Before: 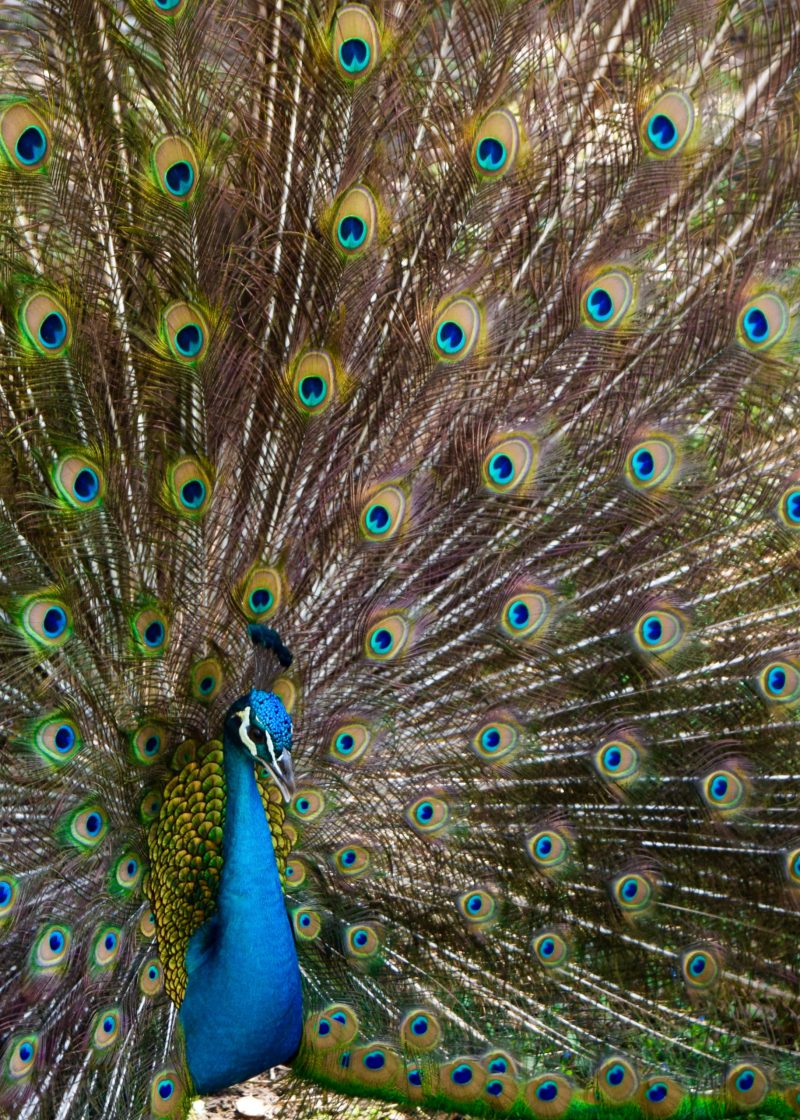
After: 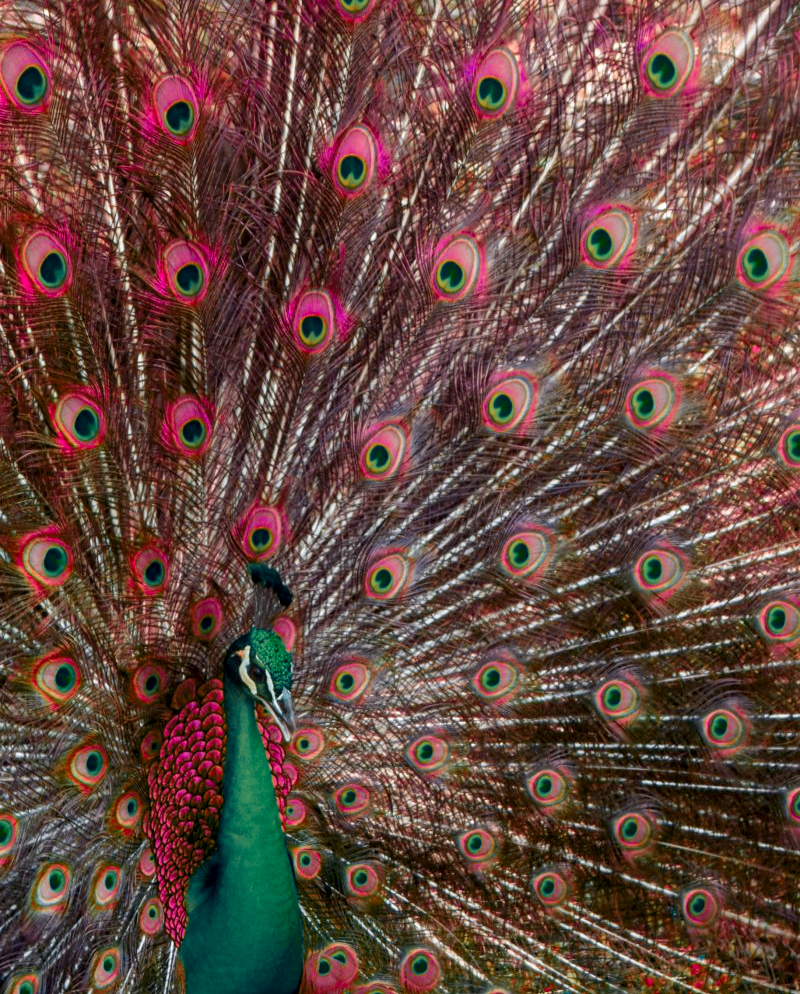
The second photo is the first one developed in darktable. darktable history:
crop and rotate: top 5.522%, bottom 5.657%
local contrast: on, module defaults
color zones: curves: ch0 [(0.826, 0.353)]; ch1 [(0.242, 0.647) (0.889, 0.342)]; ch2 [(0.246, 0.089) (0.969, 0.068)]
